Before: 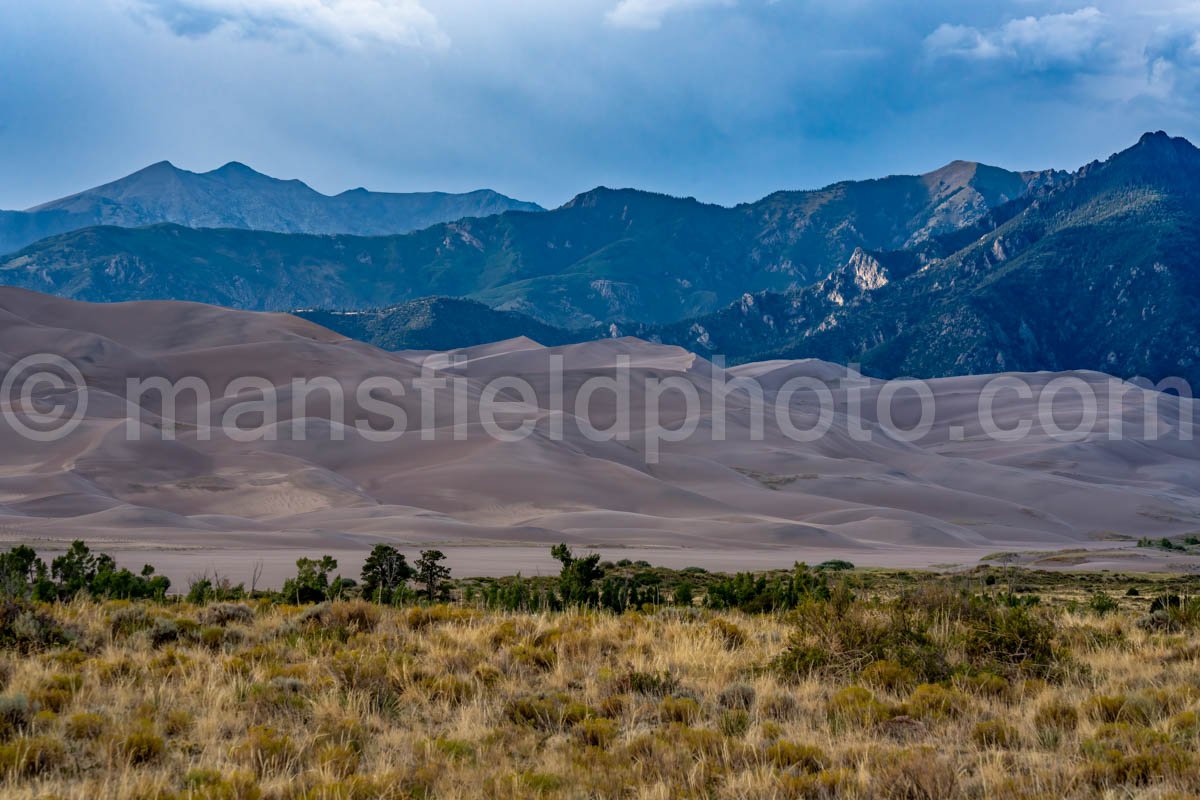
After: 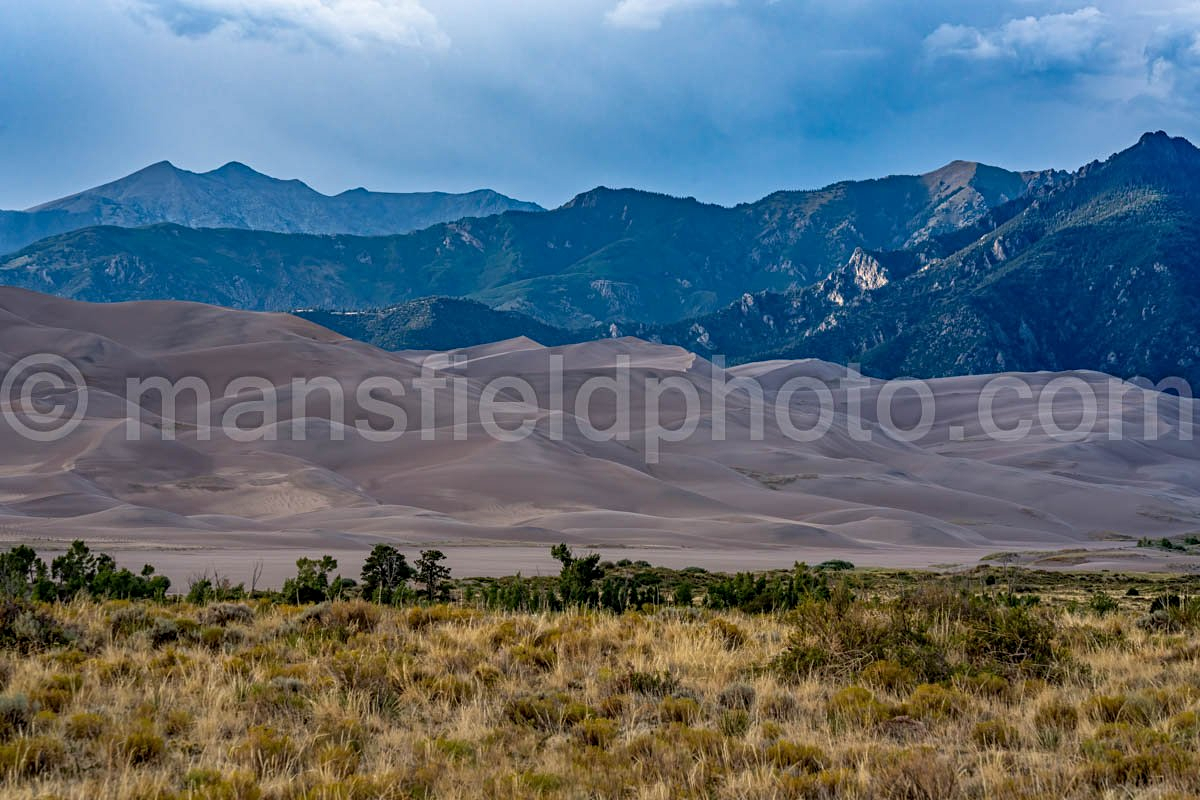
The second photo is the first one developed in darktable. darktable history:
contrast equalizer: y [[0.5, 0.5, 0.5, 0.512, 0.552, 0.62], [0.5 ×6], [0.5 ×4, 0.504, 0.553], [0 ×6], [0 ×6]]
color correction: highlights a* -0.182, highlights b* -0.124
